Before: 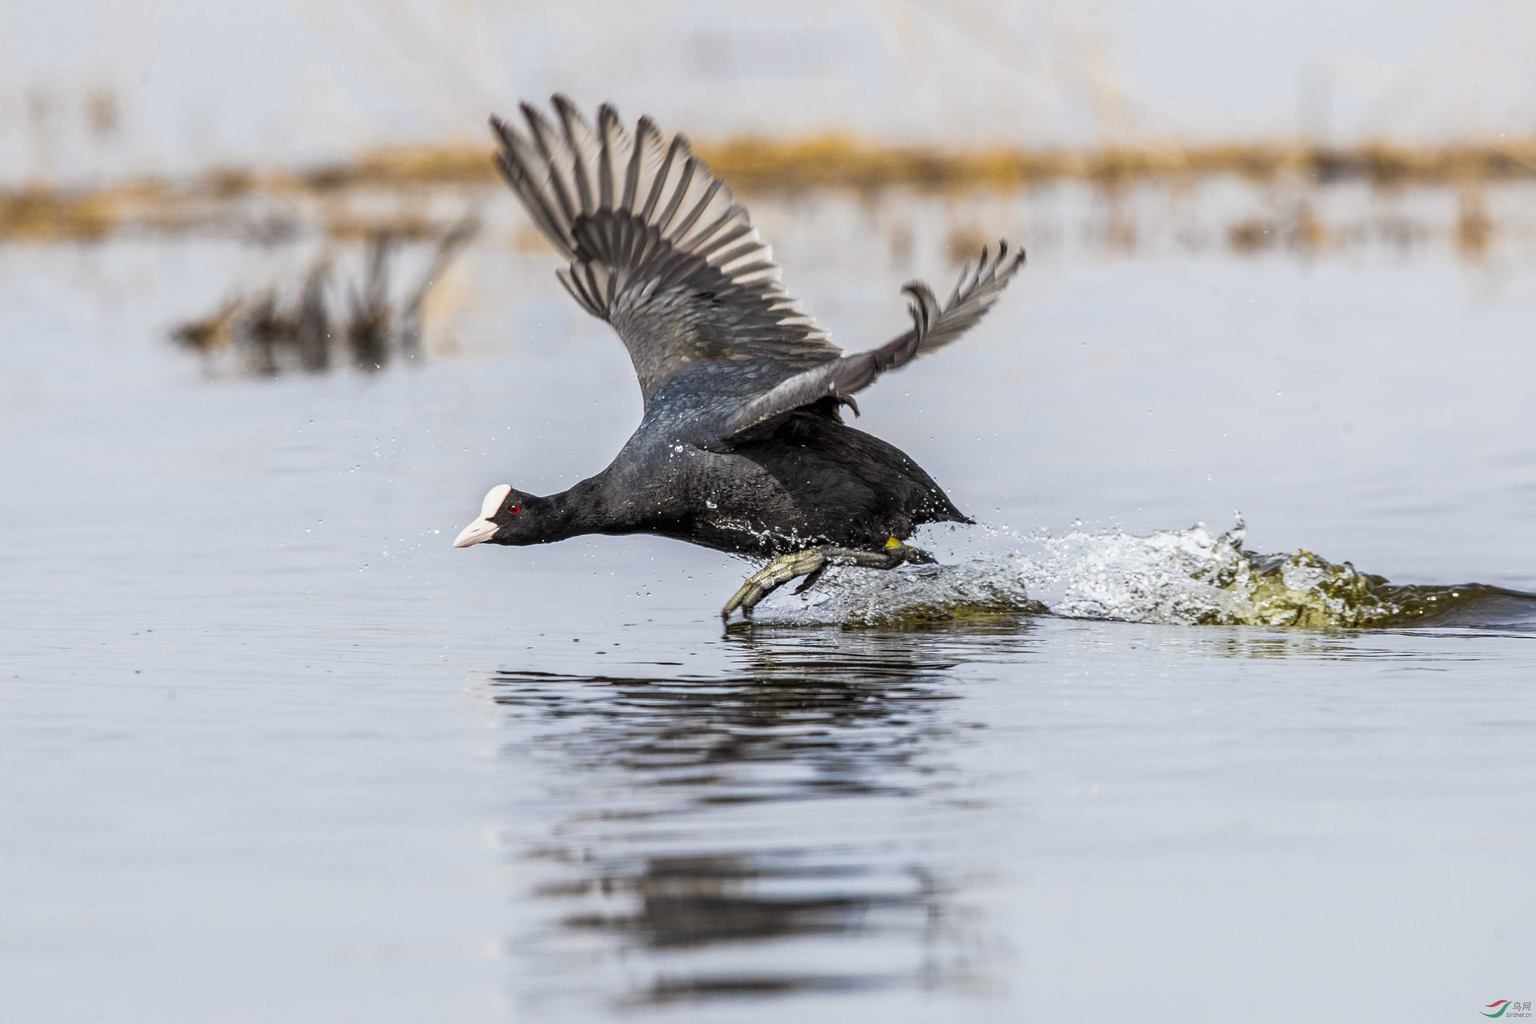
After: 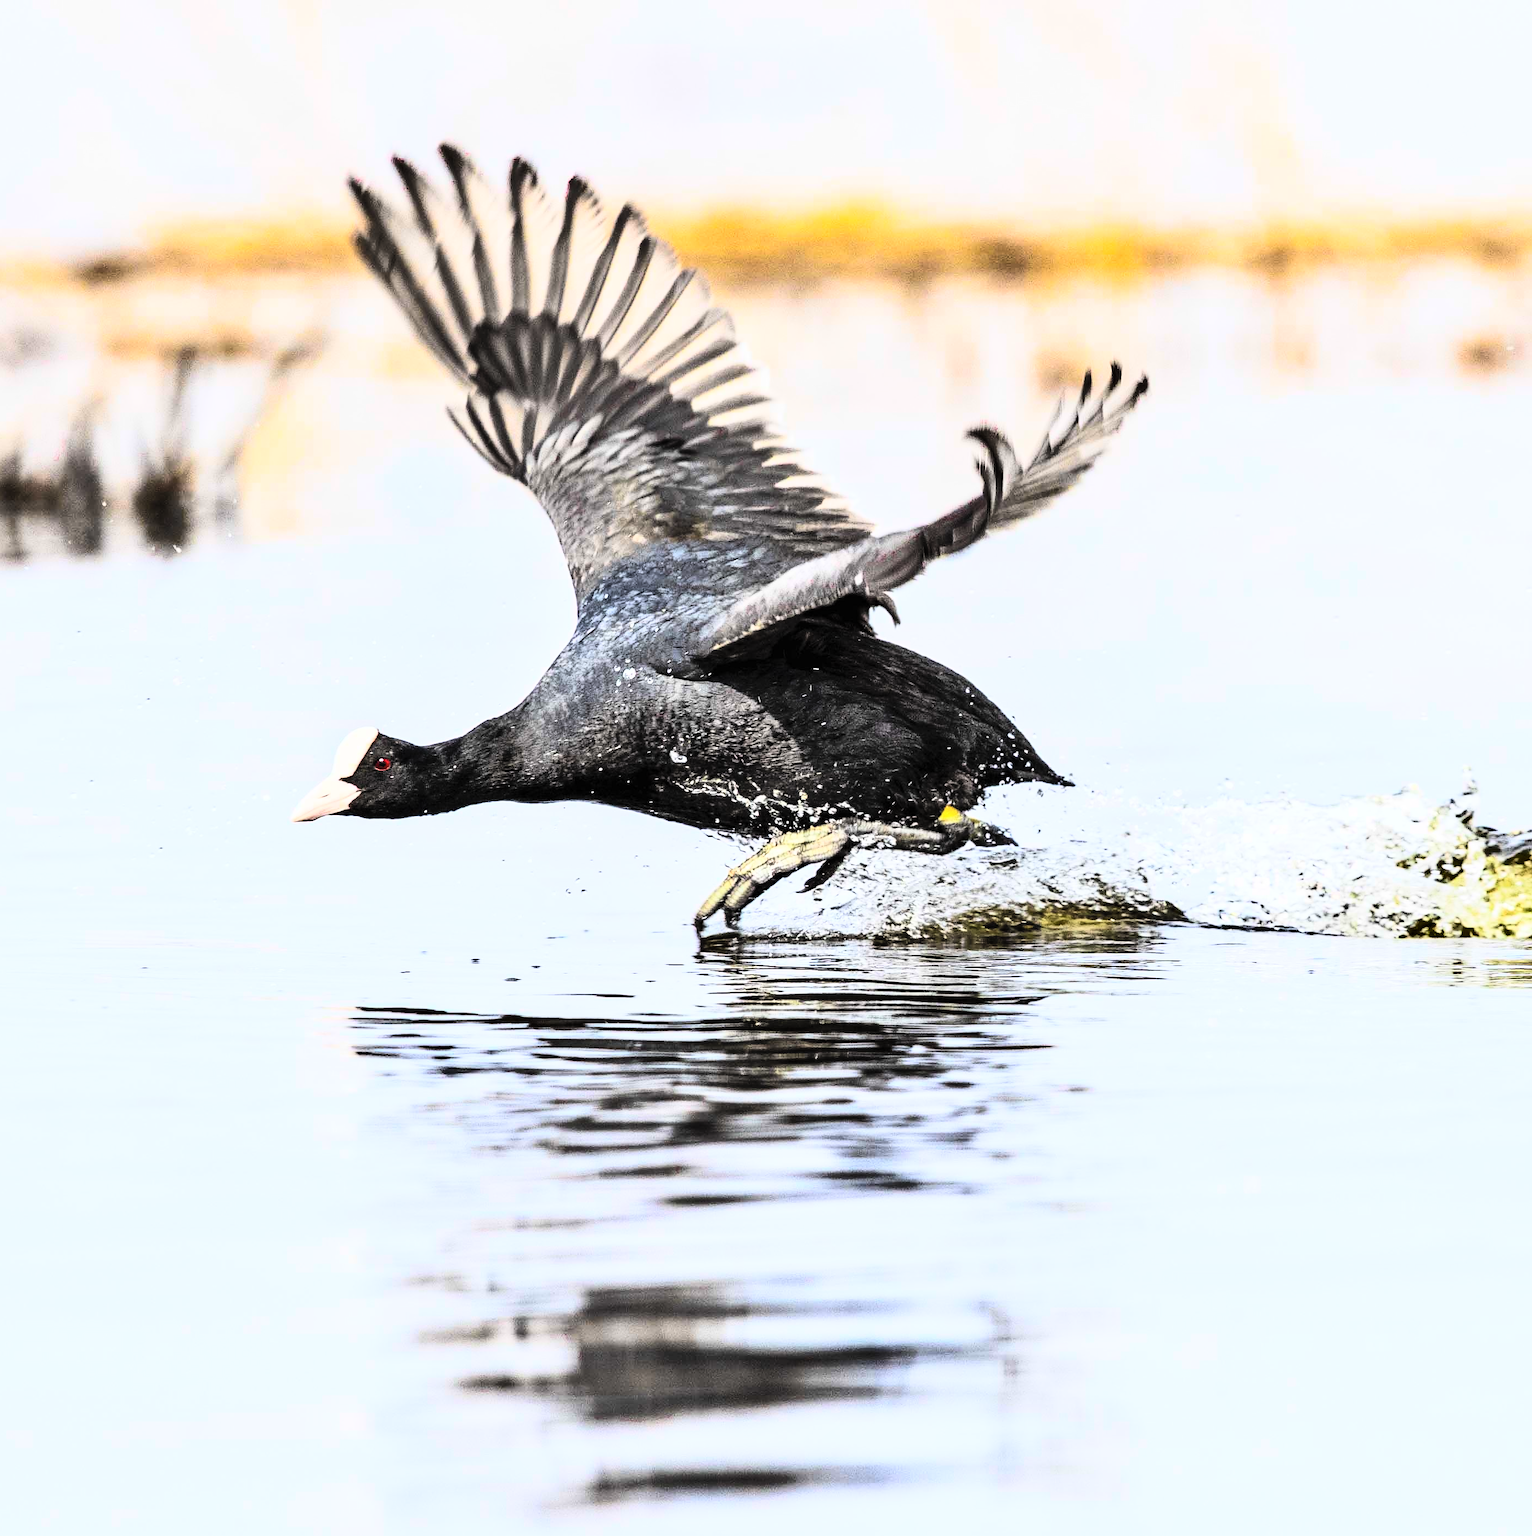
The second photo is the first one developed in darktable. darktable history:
shadows and highlights: soften with gaussian
crop: left 16.899%, right 16.556%
sharpen: radius 1
rgb curve: curves: ch0 [(0, 0) (0.21, 0.15) (0.24, 0.21) (0.5, 0.75) (0.75, 0.96) (0.89, 0.99) (1, 1)]; ch1 [(0, 0.02) (0.21, 0.13) (0.25, 0.2) (0.5, 0.67) (0.75, 0.9) (0.89, 0.97) (1, 1)]; ch2 [(0, 0.02) (0.21, 0.13) (0.25, 0.2) (0.5, 0.67) (0.75, 0.9) (0.89, 0.97) (1, 1)], compensate middle gray true
contrast brightness saturation: contrast 0.14, brightness 0.21
